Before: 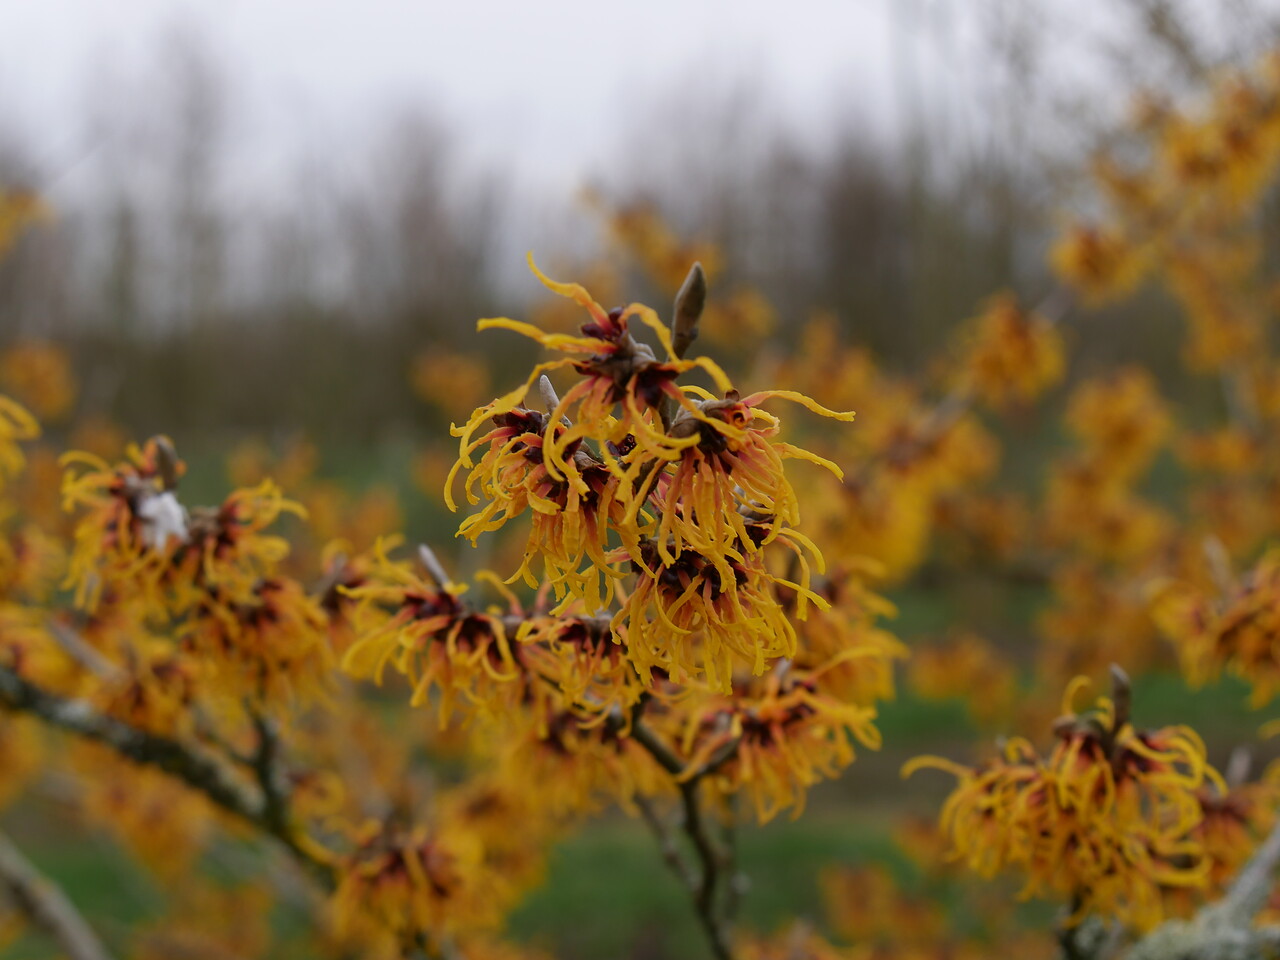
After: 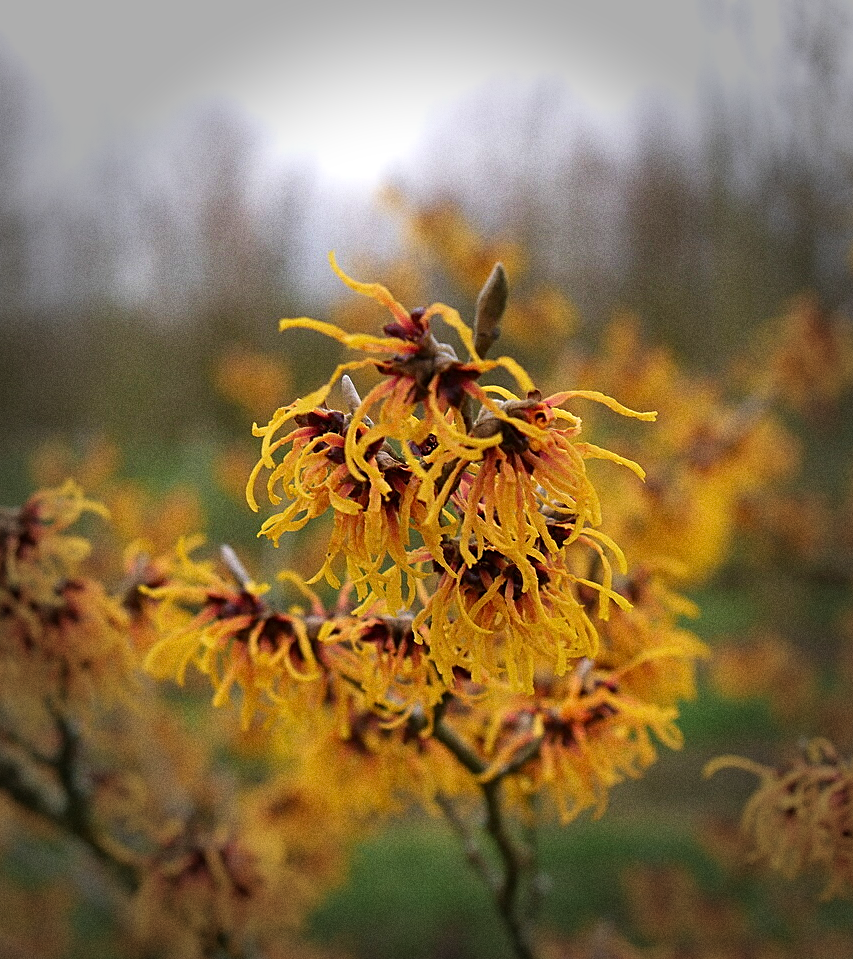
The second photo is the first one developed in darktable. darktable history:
vignetting: fall-off start 66.7%, fall-off radius 39.74%, brightness -0.576, saturation -0.258, automatic ratio true, width/height ratio 0.671, dithering 16-bit output
grain: coarseness 9.61 ISO, strength 35.62%
velvia: on, module defaults
crop and rotate: left 15.546%, right 17.787%
sharpen: on, module defaults
exposure: exposure 0.6 EV, compensate highlight preservation false
